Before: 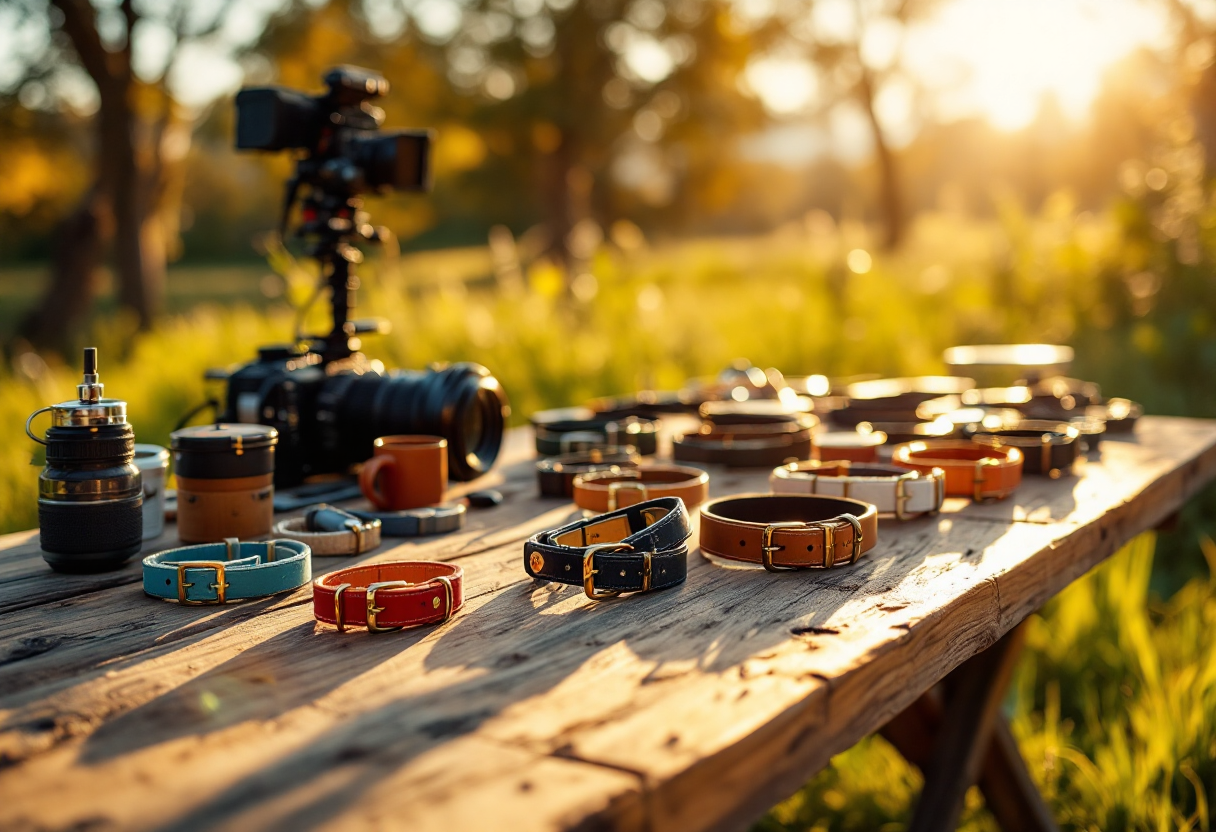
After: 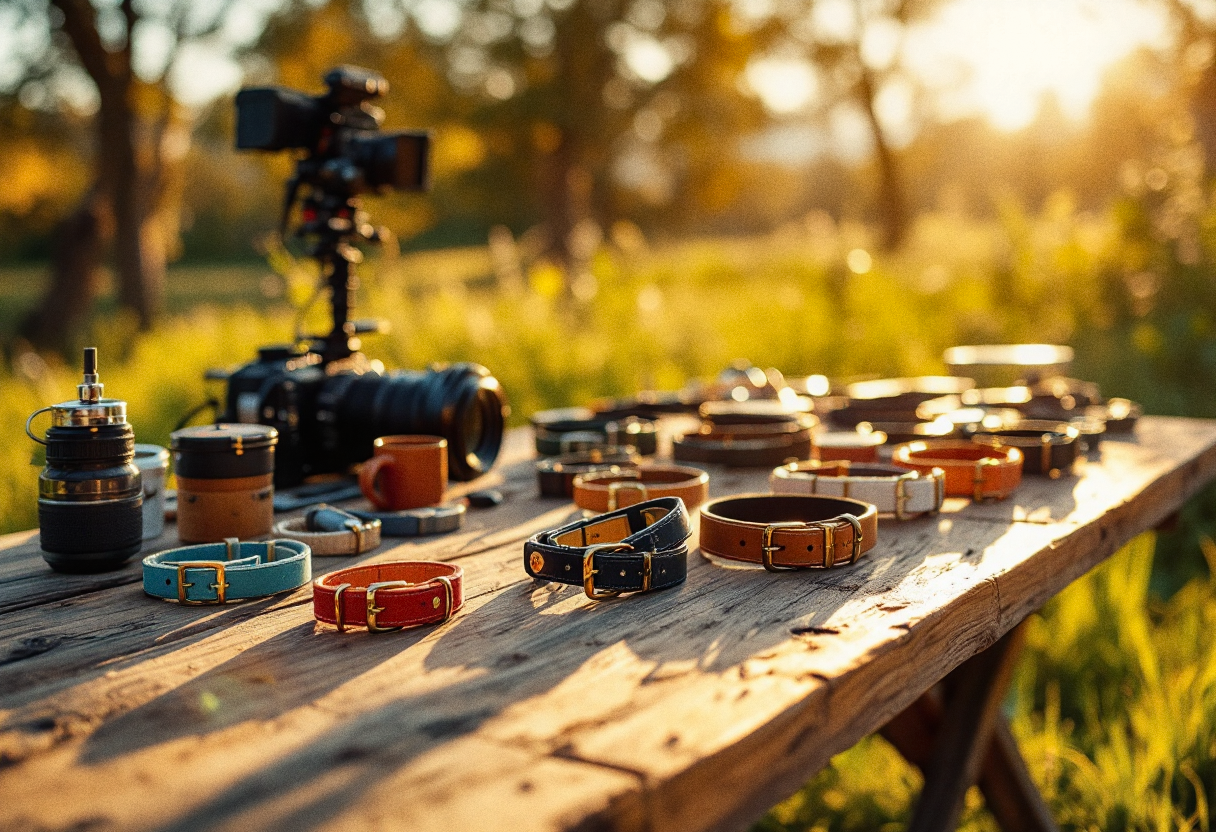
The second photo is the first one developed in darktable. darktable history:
shadows and highlights: low approximation 0.01, soften with gaussian
contrast equalizer: y [[0.5, 0.5, 0.472, 0.5, 0.5, 0.5], [0.5 ×6], [0.5 ×6], [0 ×6], [0 ×6]]
grain: on, module defaults
